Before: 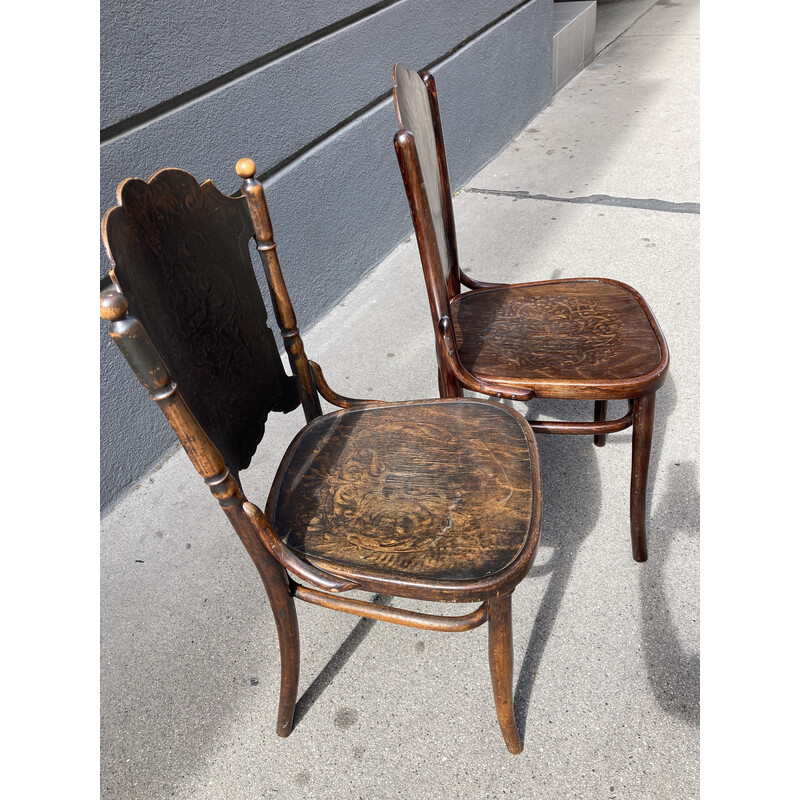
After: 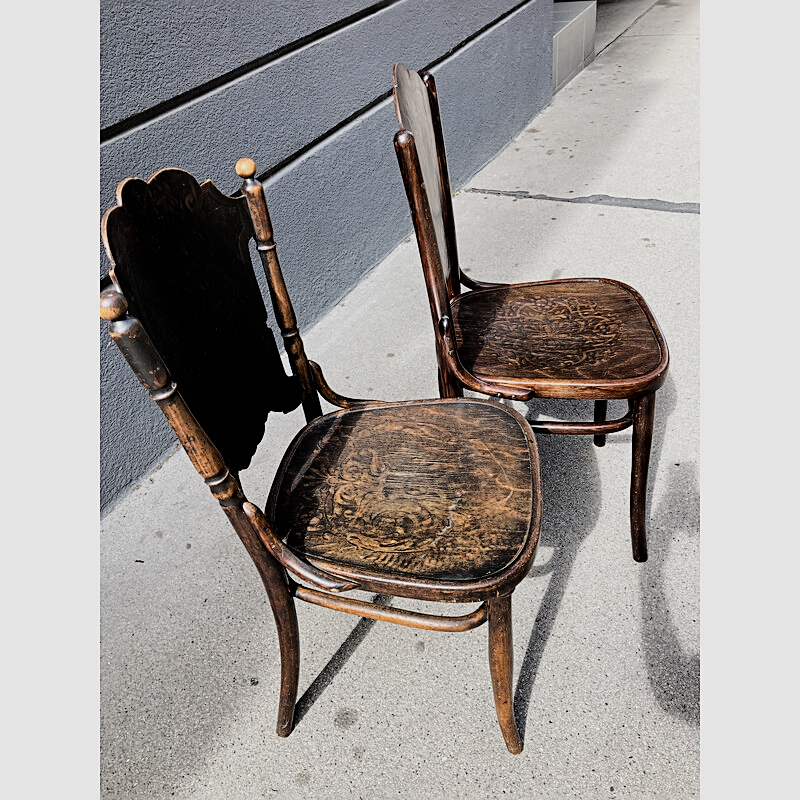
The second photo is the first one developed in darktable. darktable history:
sharpen: on, module defaults
filmic rgb: black relative exposure -5.03 EV, white relative exposure 3.97 EV, hardness 2.9, contrast 1.297, highlights saturation mix -30.83%
